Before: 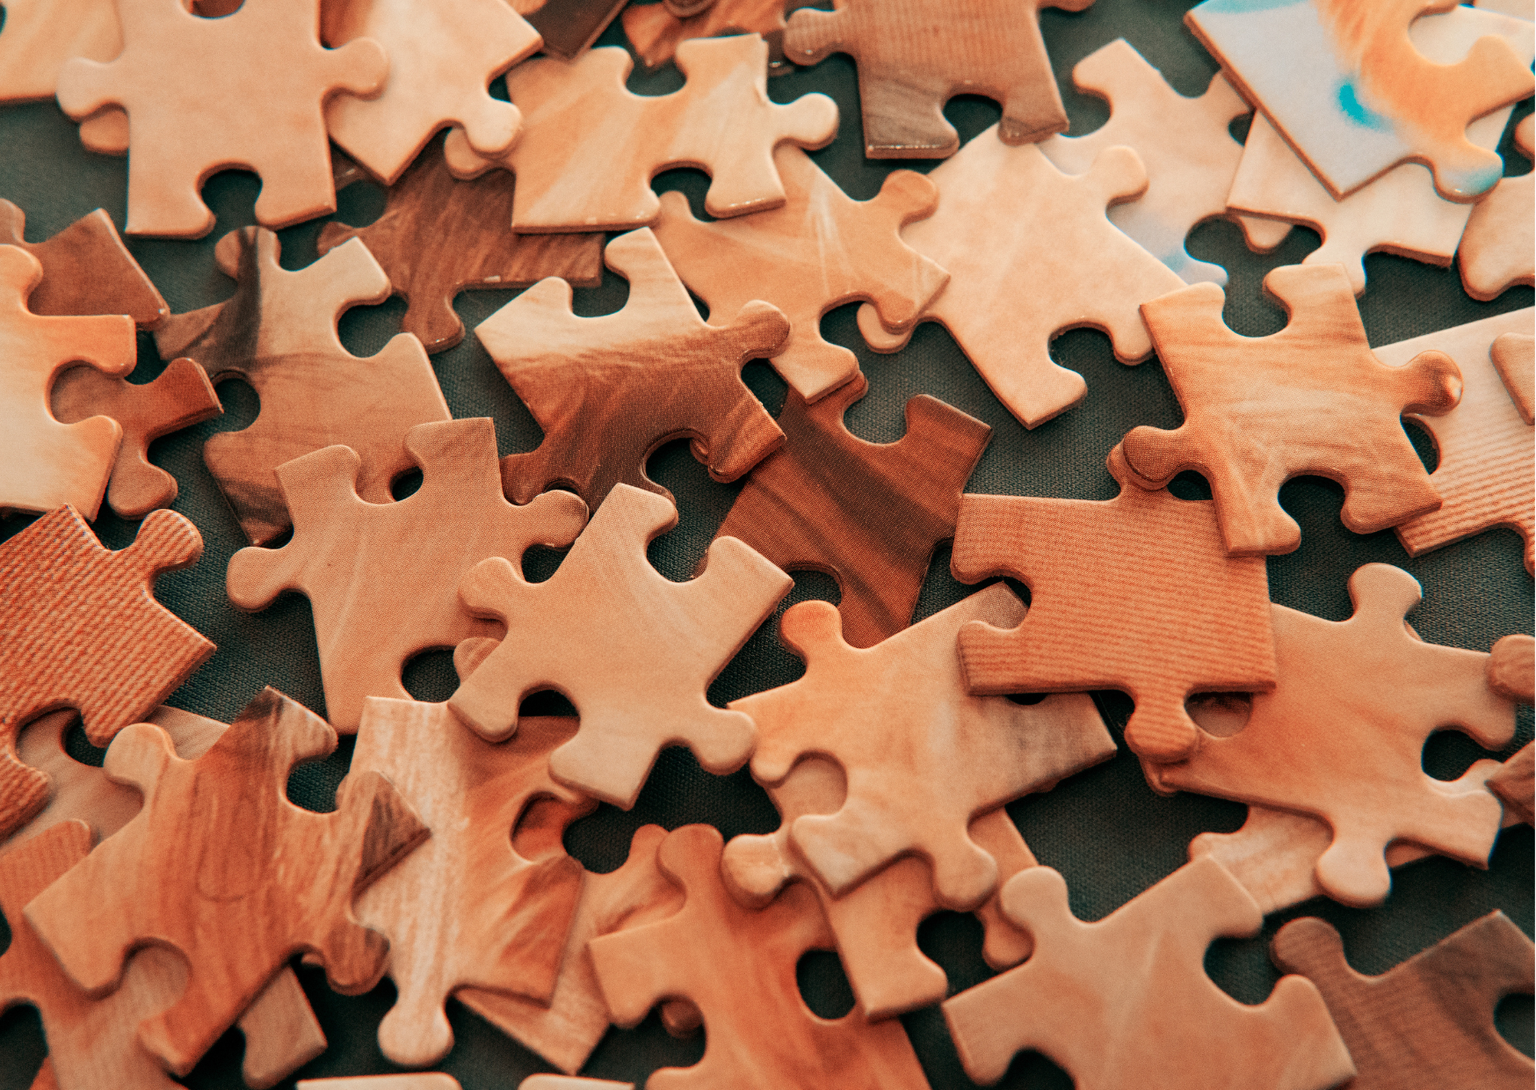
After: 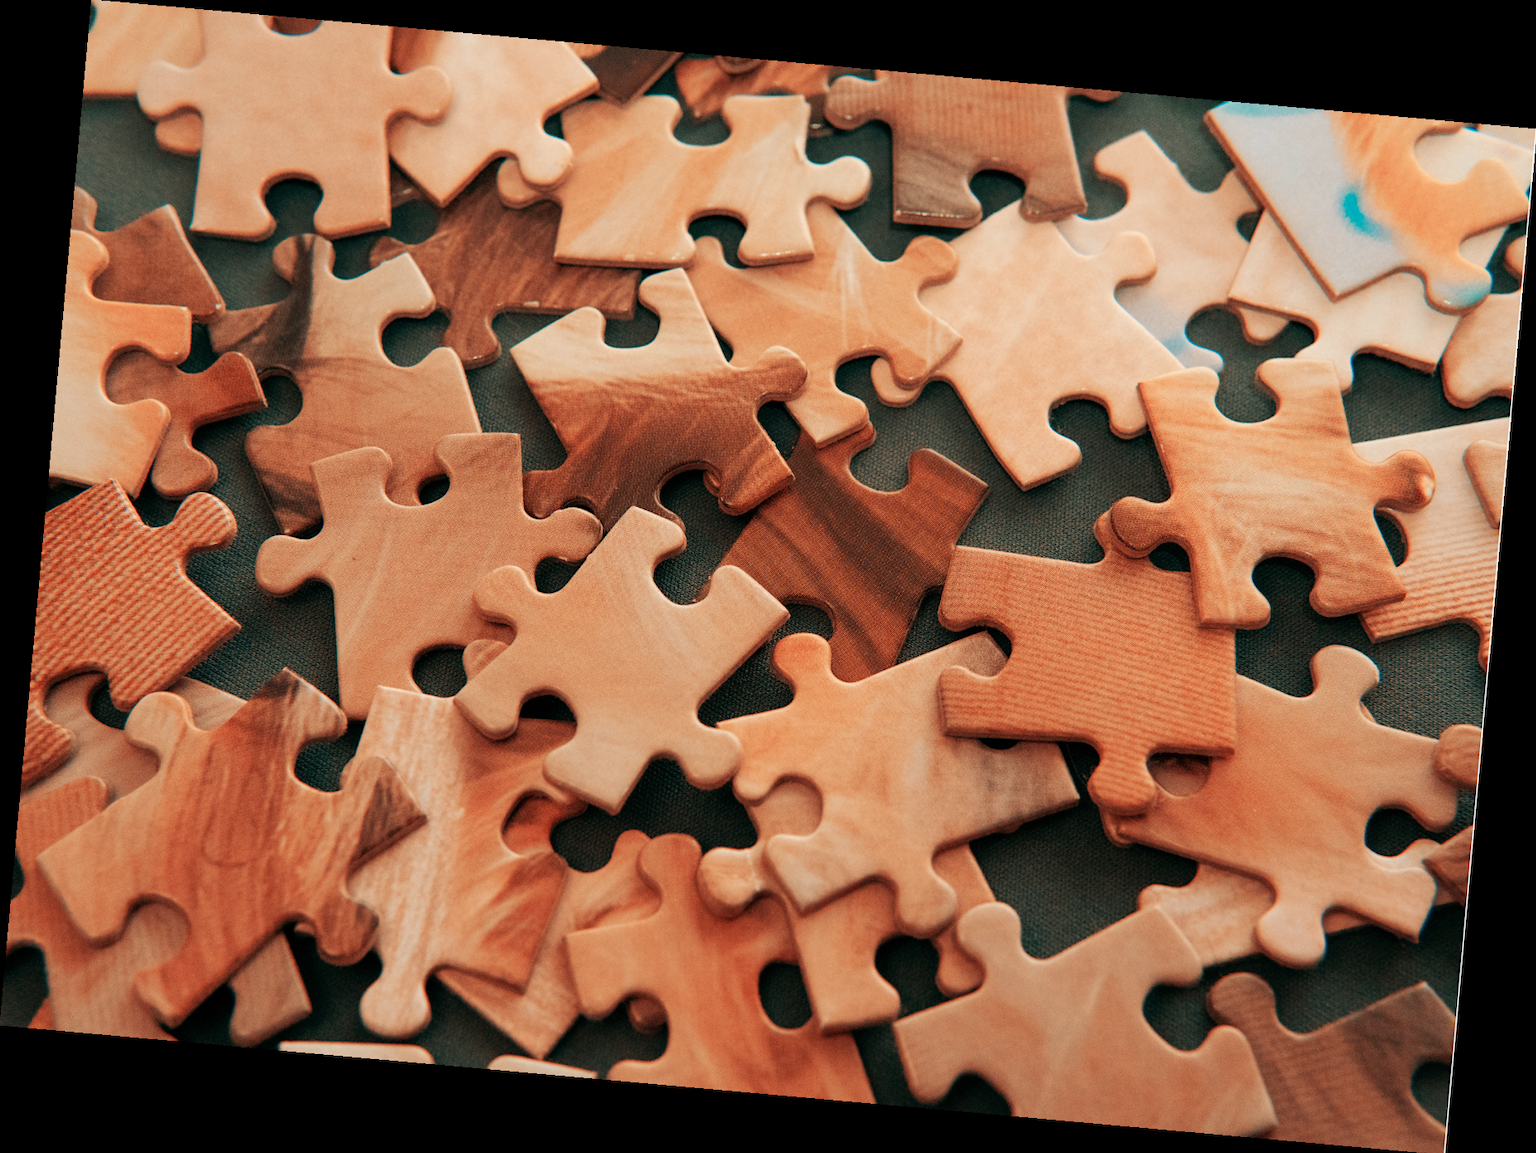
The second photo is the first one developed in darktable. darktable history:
rotate and perspective: rotation 5.12°, automatic cropping off
white balance: red 0.986, blue 1.01
